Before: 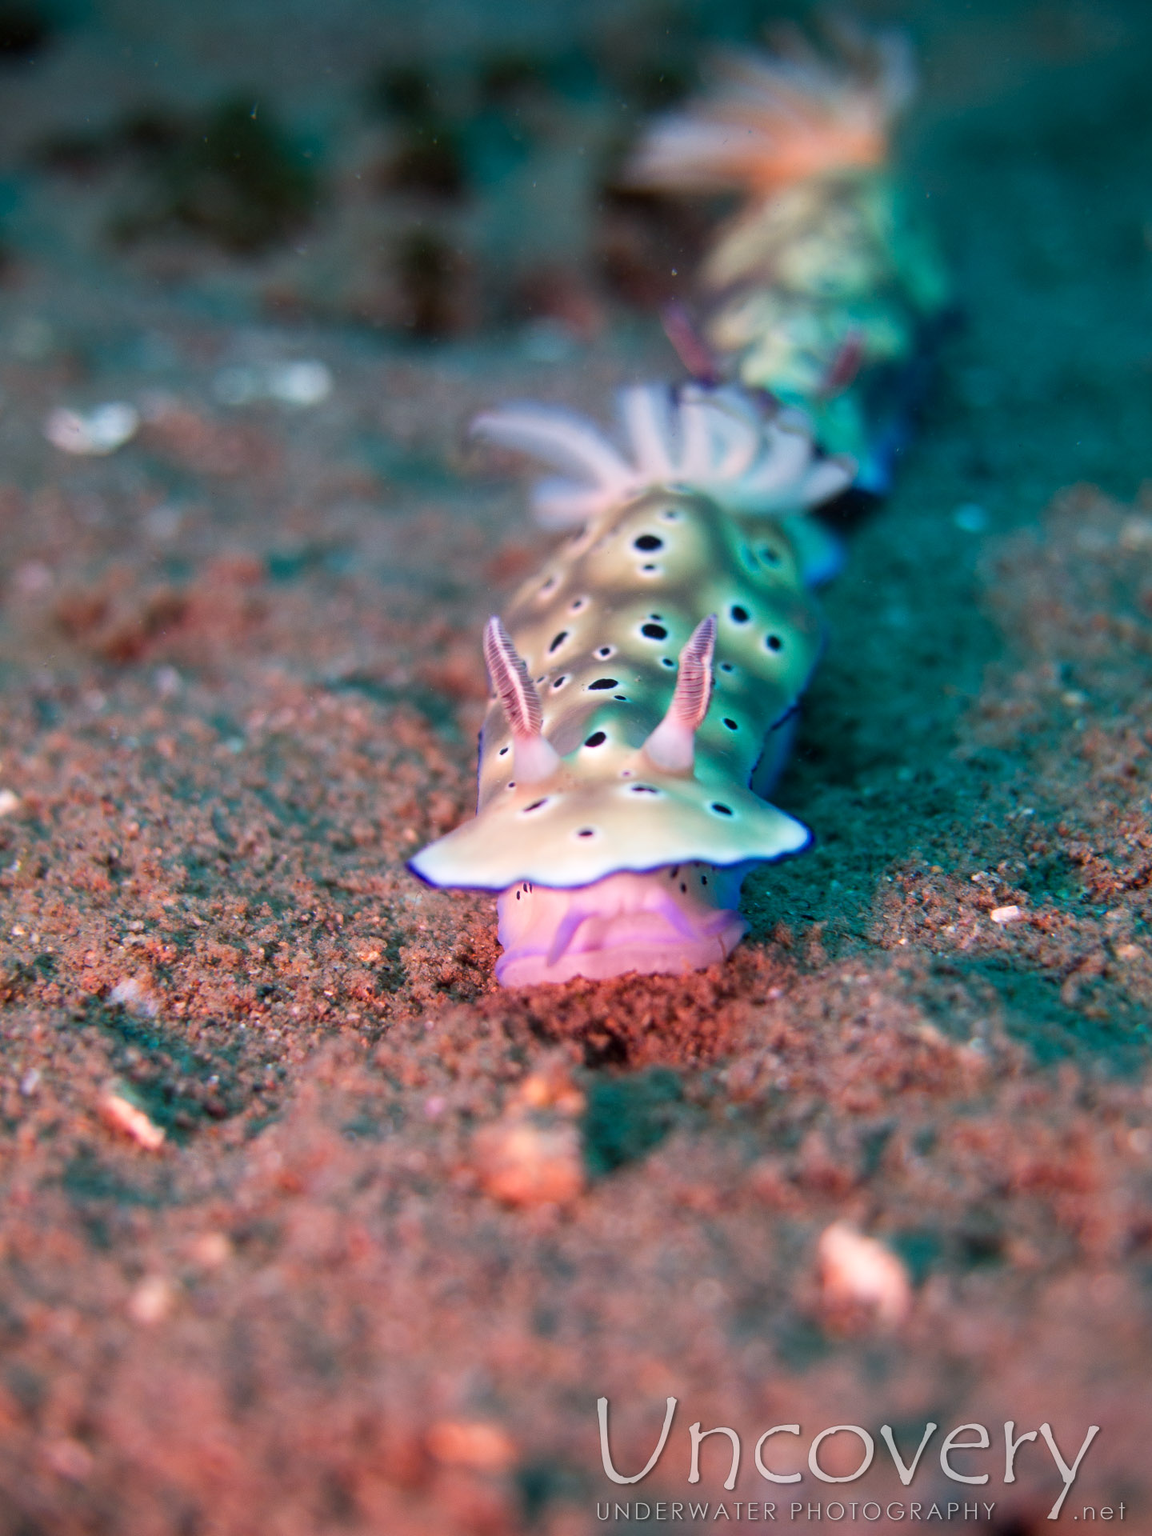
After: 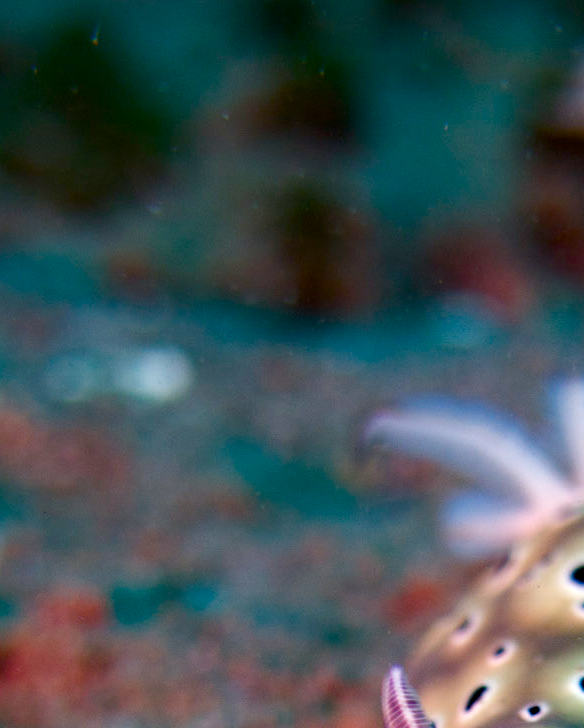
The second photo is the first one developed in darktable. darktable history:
haze removal: strength 0.29, distance 0.25, compatibility mode true, adaptive false
color balance rgb: perceptual saturation grading › global saturation 20%, perceptual saturation grading › highlights -25%, perceptual saturation grading › shadows 50%
crop: left 15.452%, top 5.459%, right 43.956%, bottom 56.62%
contrast brightness saturation: contrast 0.03, brightness -0.04
